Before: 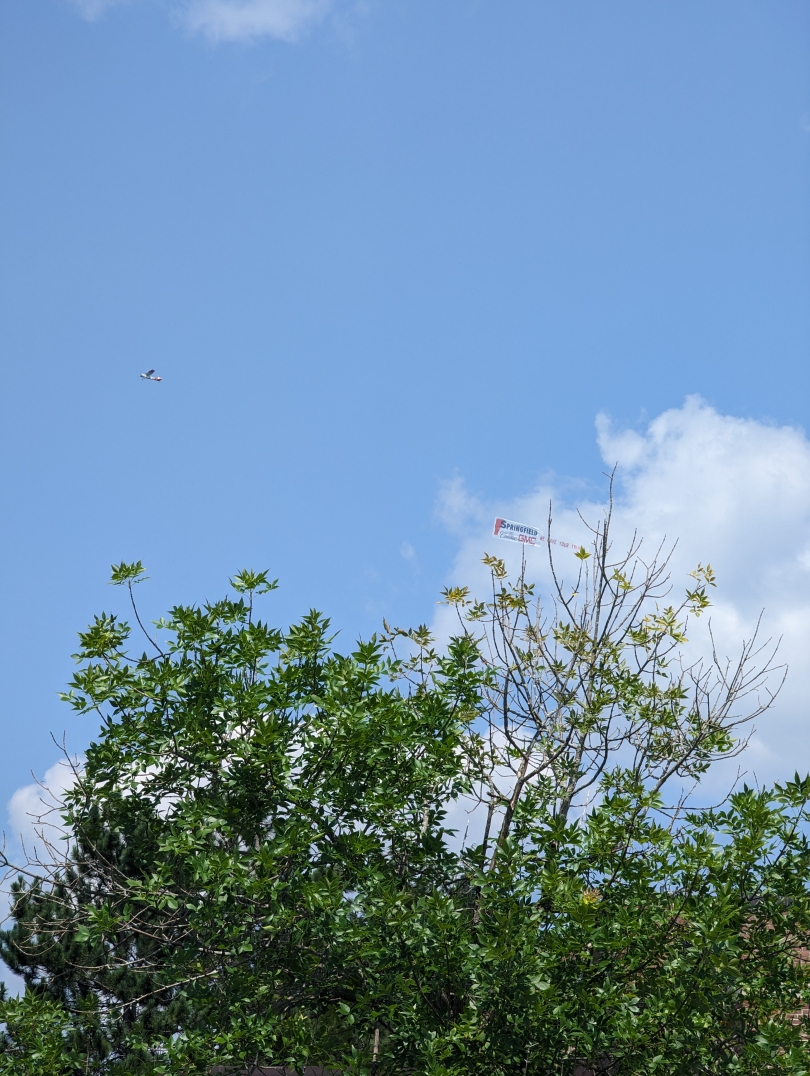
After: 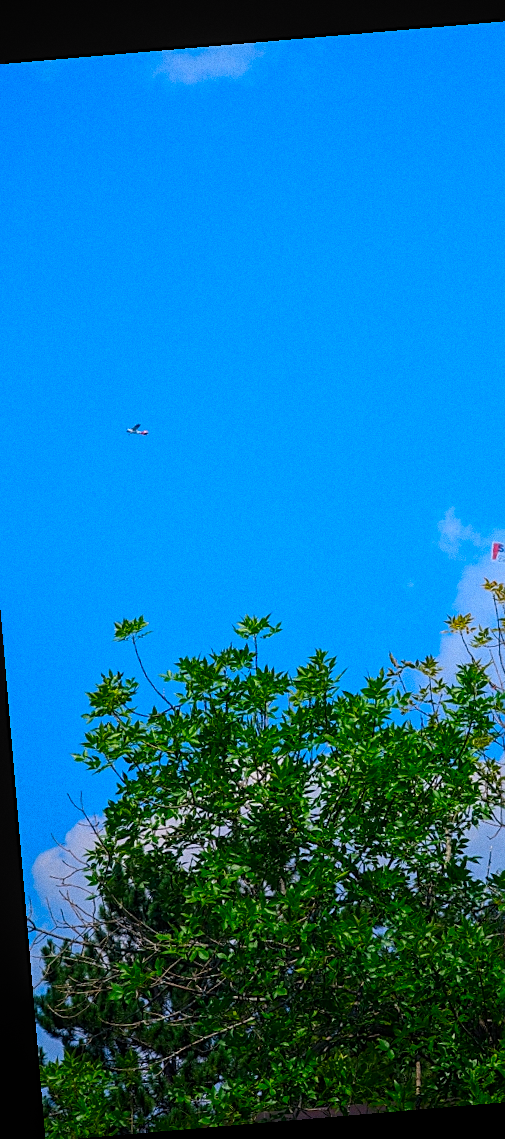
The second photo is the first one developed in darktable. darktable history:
local contrast: detail 110%
exposure: exposure -0.36 EV, compensate highlight preservation false
sharpen: on, module defaults
rotate and perspective: rotation -4.86°, automatic cropping off
crop: left 5.114%, right 38.589%
graduated density: rotation -180°, offset 24.95
grain: on, module defaults
color correction: highlights a* 1.59, highlights b* -1.7, saturation 2.48
